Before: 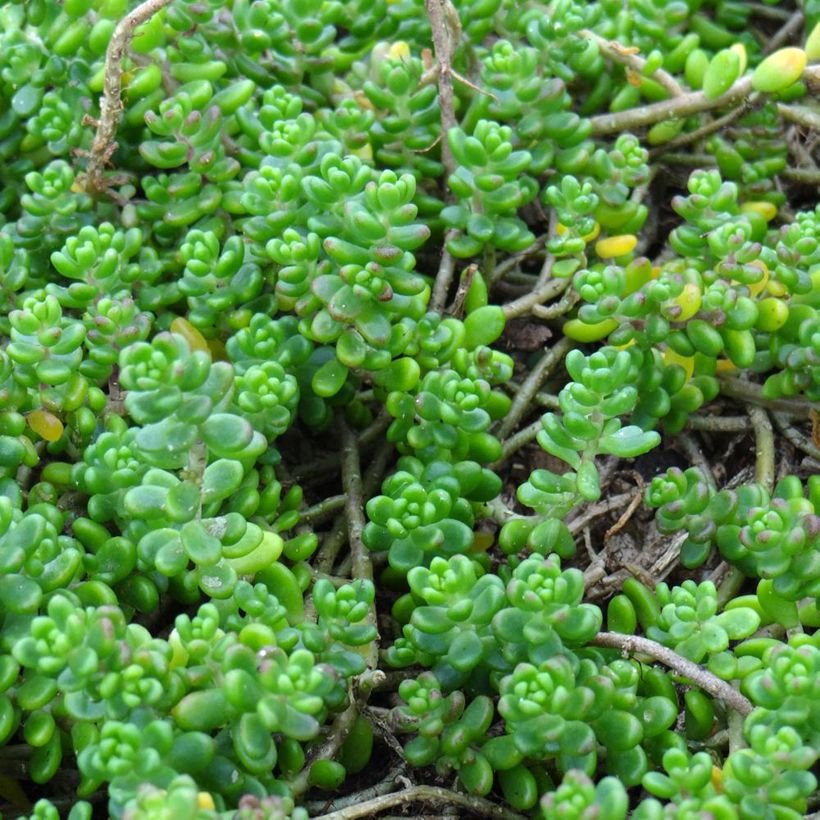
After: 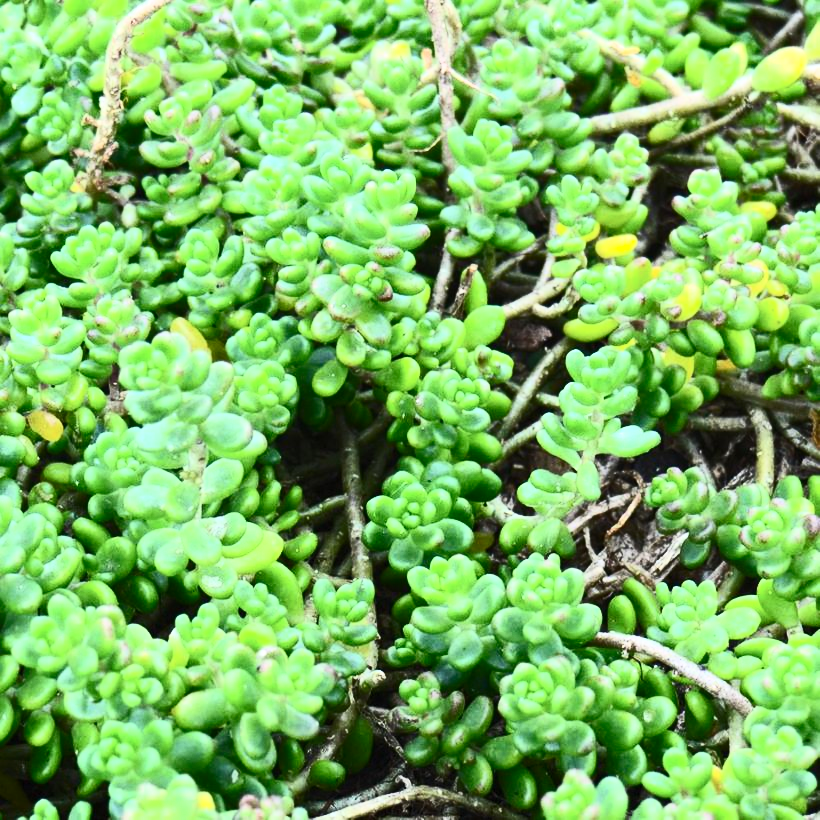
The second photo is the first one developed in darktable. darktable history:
contrast brightness saturation: contrast 0.63, brightness 0.35, saturation 0.145
